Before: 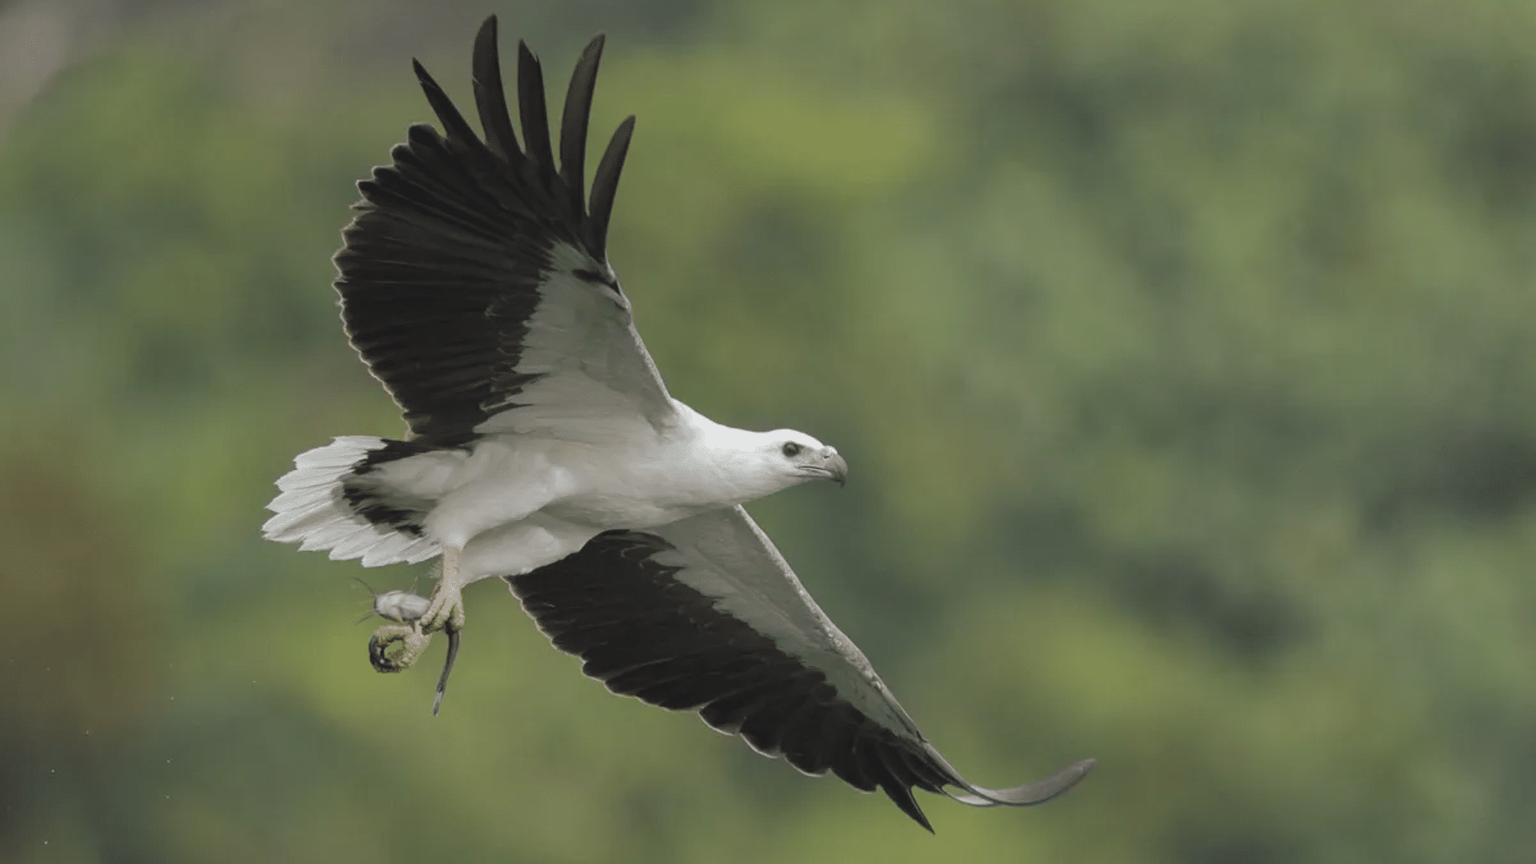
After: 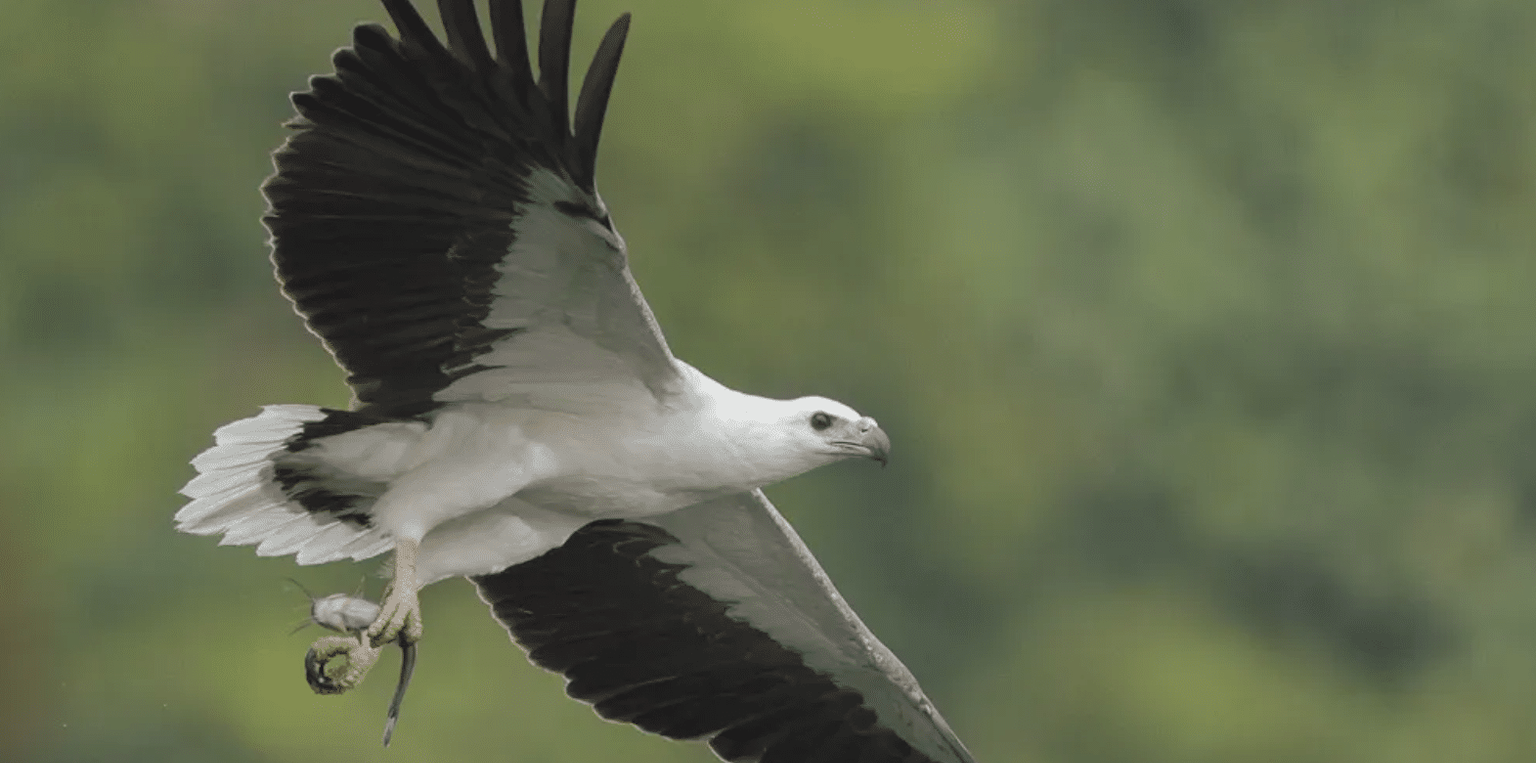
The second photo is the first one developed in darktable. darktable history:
crop: left 7.763%, top 12.203%, right 10.389%, bottom 15.463%
